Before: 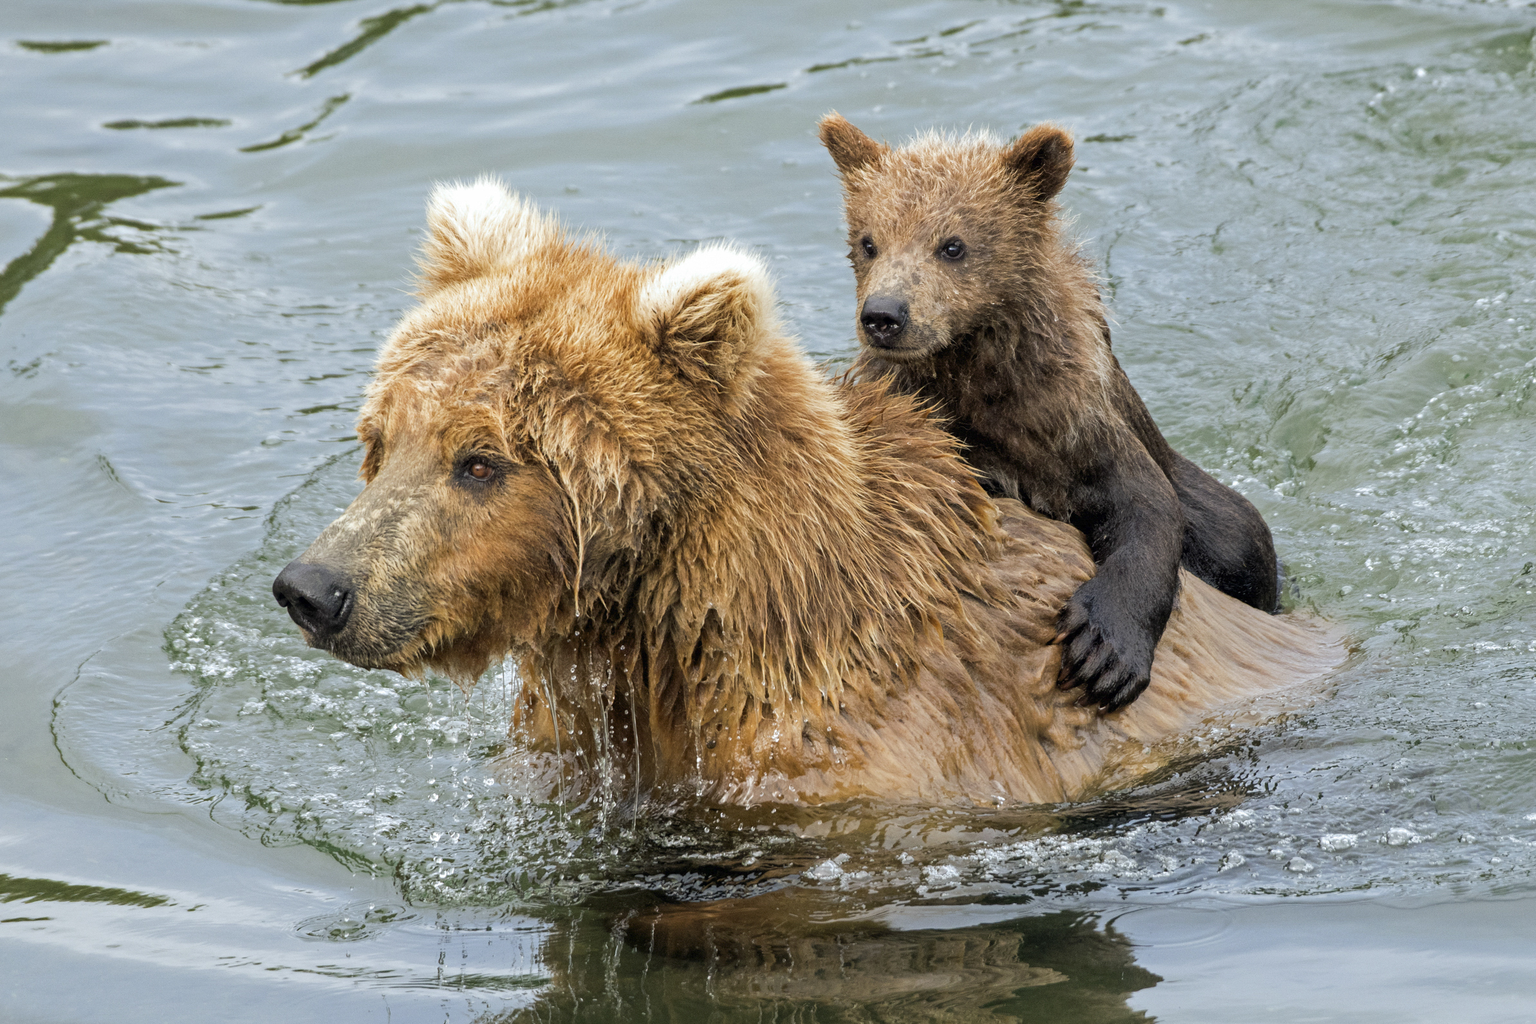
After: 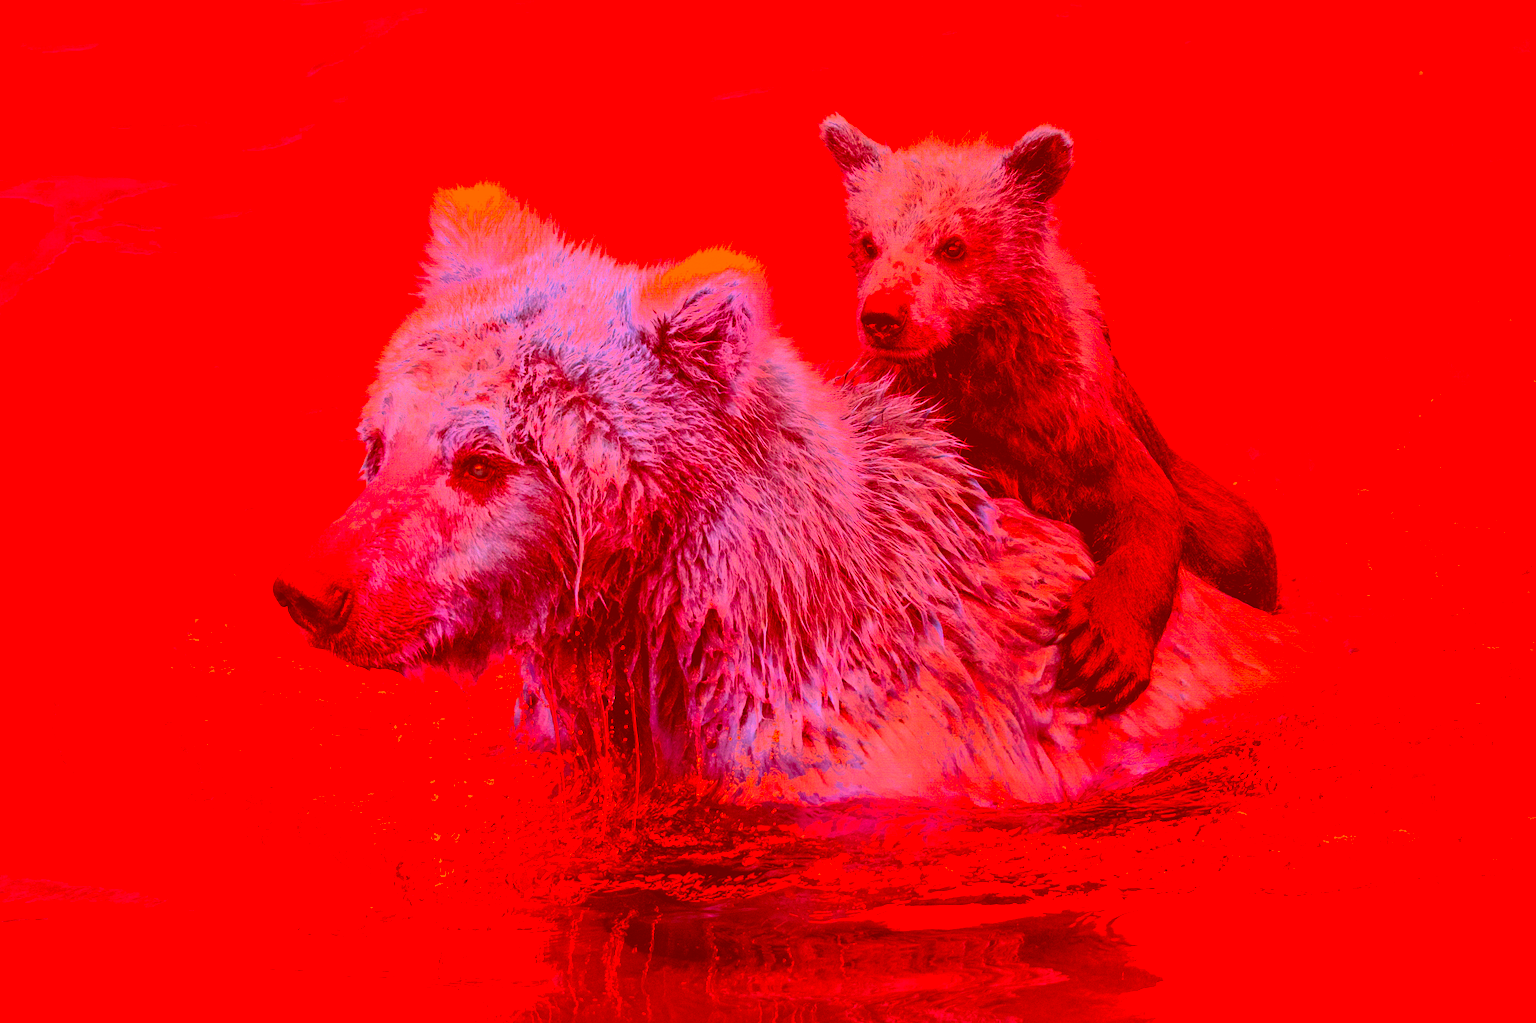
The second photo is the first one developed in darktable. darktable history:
color correction: highlights a* -39.65, highlights b* -39.59, shadows a* -39.49, shadows b* -39.32, saturation -2.94
